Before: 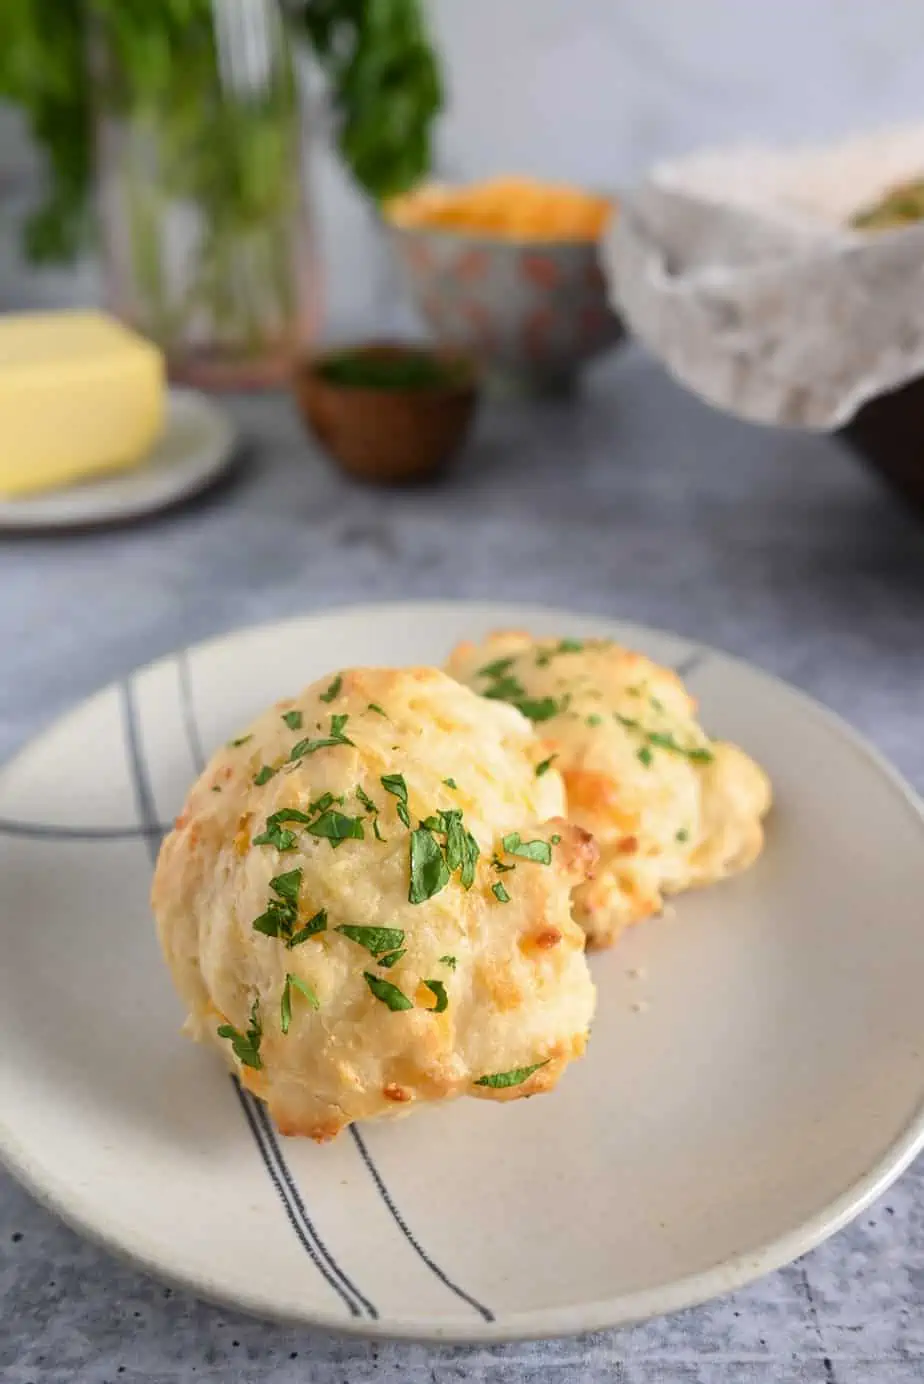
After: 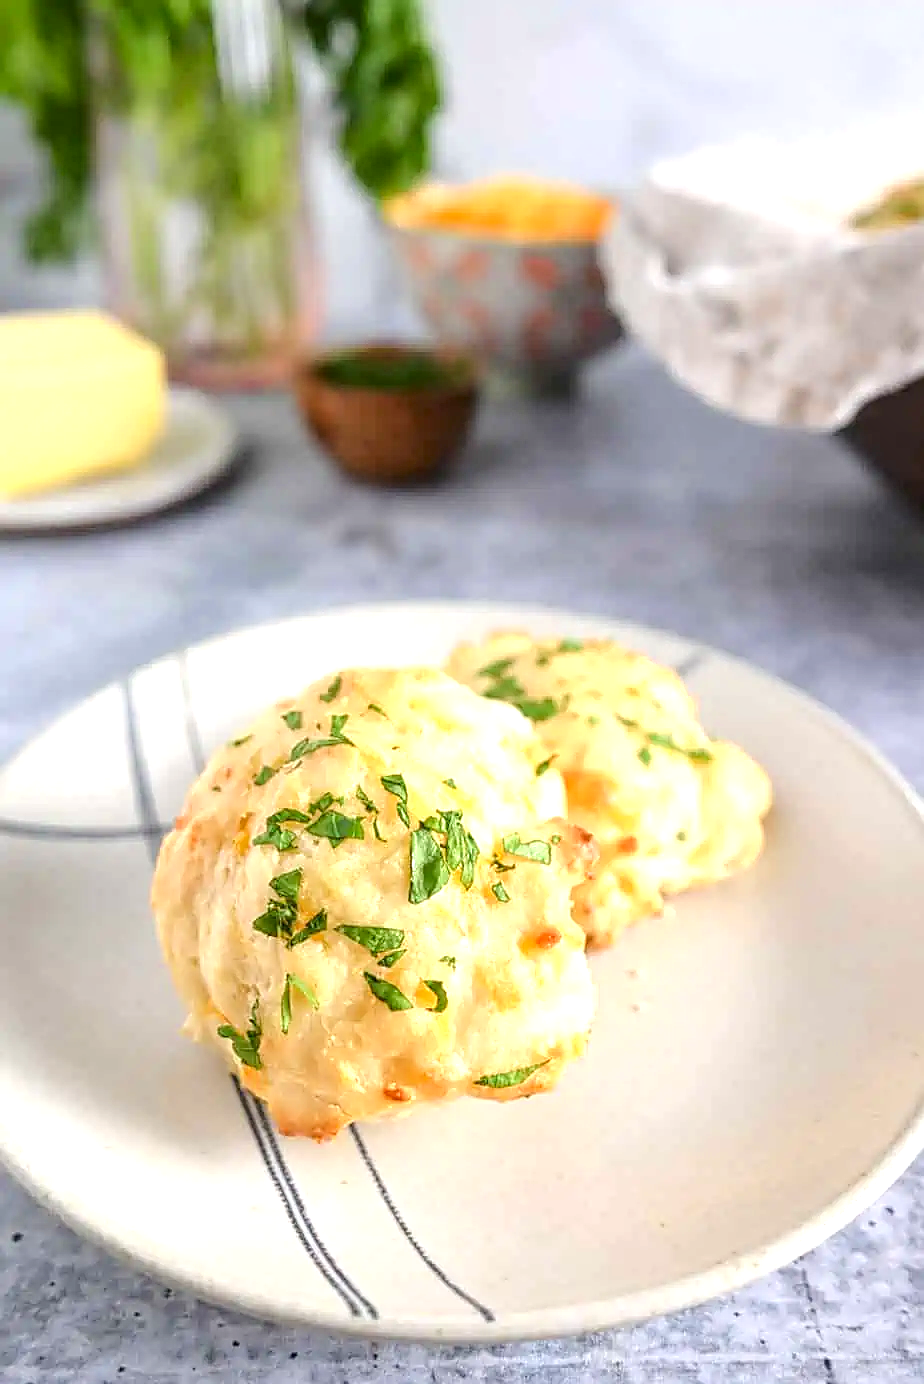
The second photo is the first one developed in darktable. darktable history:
tone equalizer: -8 EV 0.963 EV, -7 EV 1.01 EV, -6 EV 0.987 EV, -5 EV 0.983 EV, -4 EV 1.03 EV, -3 EV 0.732 EV, -2 EV 0.528 EV, -1 EV 0.233 EV, edges refinement/feathering 500, mask exposure compensation -1.57 EV, preserve details no
contrast brightness saturation: contrast 0.03, brightness -0.04
local contrast: on, module defaults
sharpen: on, module defaults
exposure: black level correction 0, exposure 0.499 EV, compensate highlight preservation false
